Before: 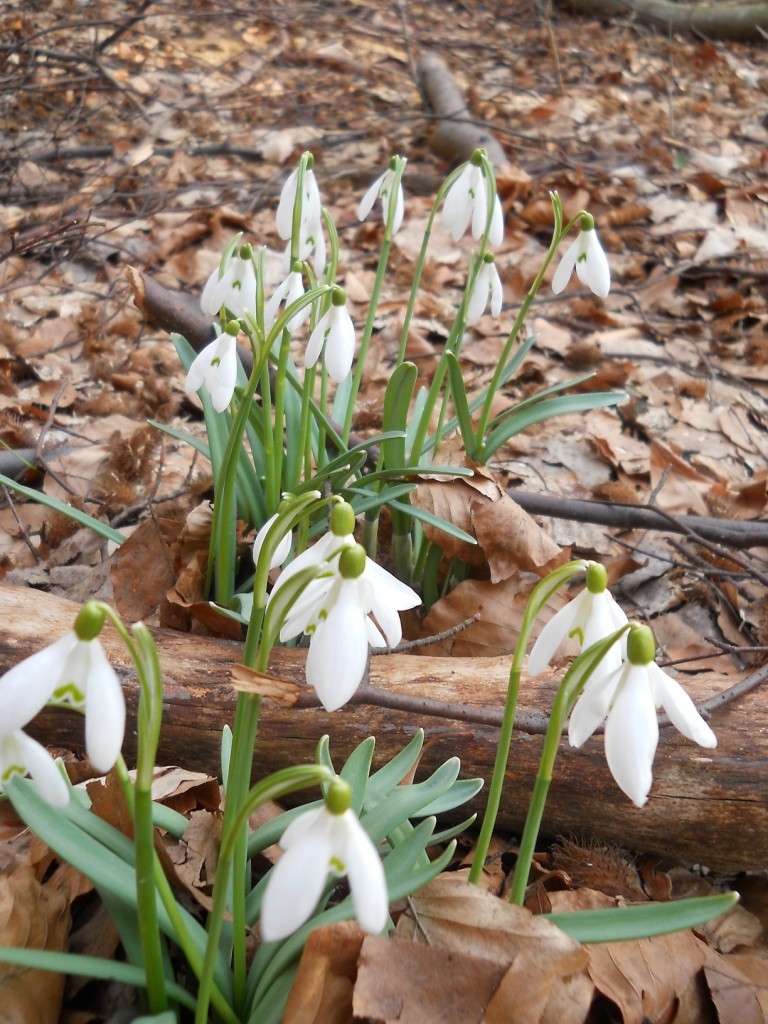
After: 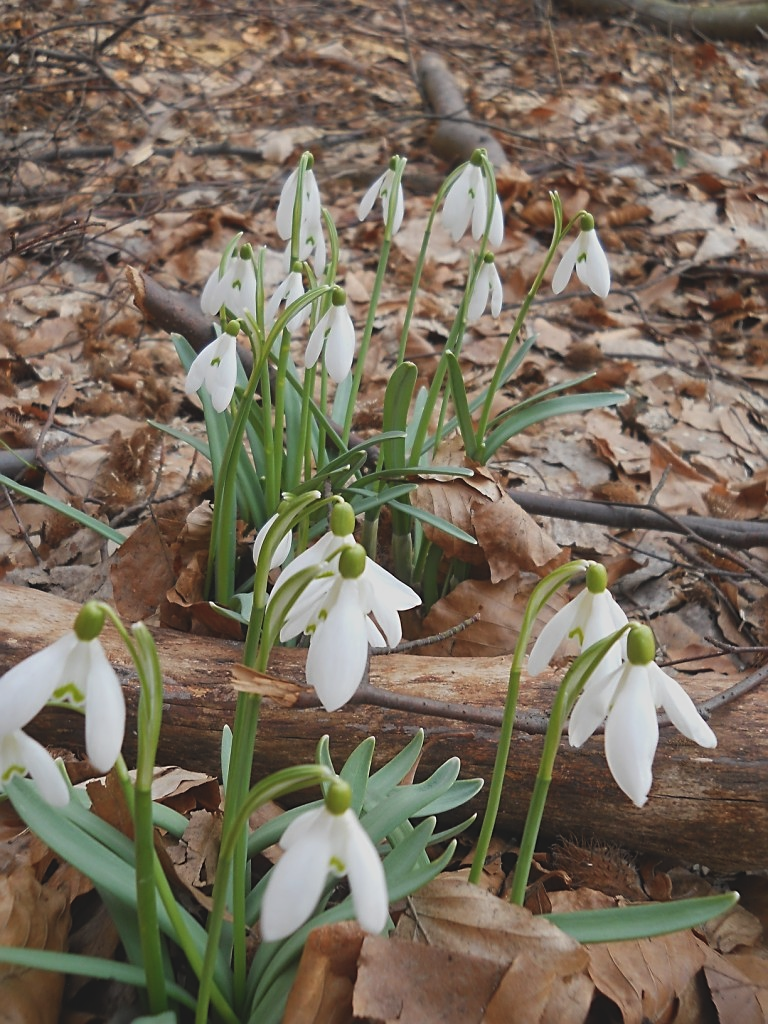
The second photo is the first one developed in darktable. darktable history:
sharpen: on, module defaults
exposure: black level correction -0.015, exposure -0.5 EV, compensate highlight preservation false
